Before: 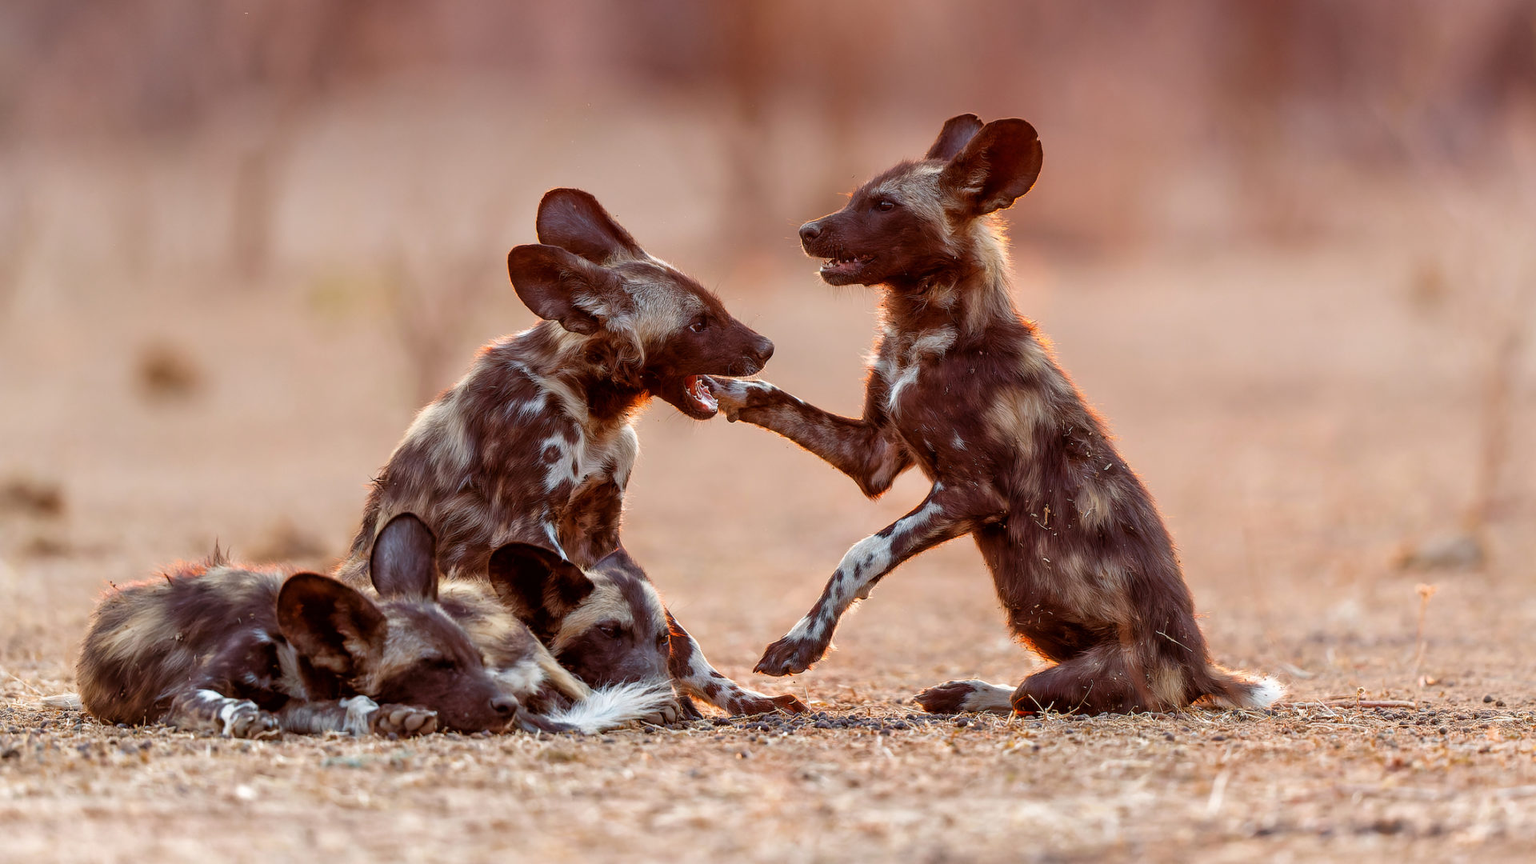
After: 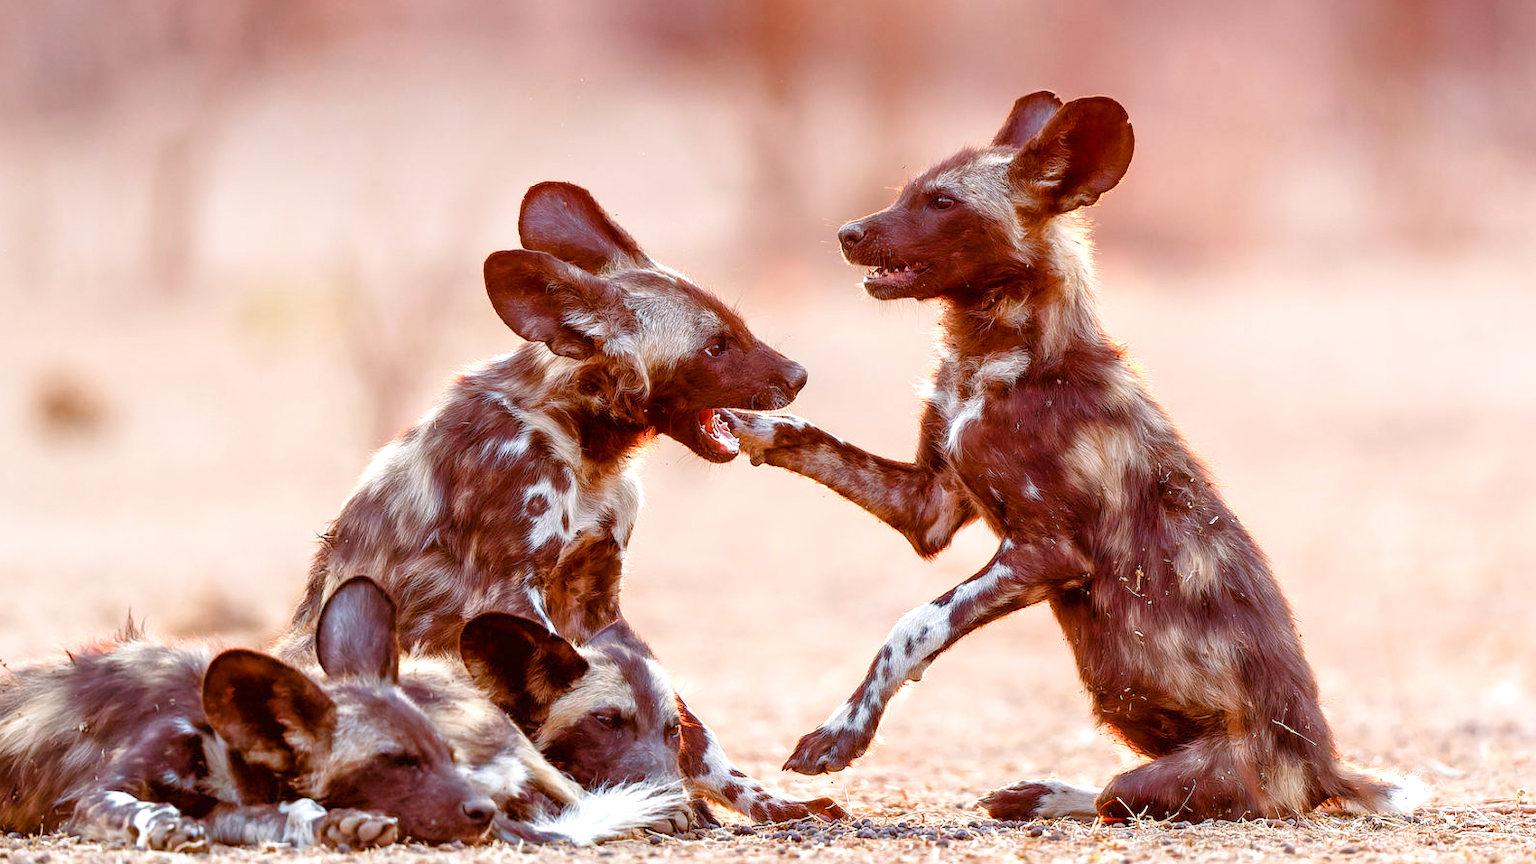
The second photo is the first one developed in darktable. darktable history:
crop and rotate: left 7.196%, top 4.574%, right 10.605%, bottom 13.178%
exposure: black level correction 0, exposure 1 EV, compensate highlight preservation false
color balance rgb: shadows lift › chroma 1%, shadows lift › hue 113°, highlights gain › chroma 0.2%, highlights gain › hue 333°, perceptual saturation grading › global saturation 20%, perceptual saturation grading › highlights -50%, perceptual saturation grading › shadows 25%, contrast -10%
white balance: red 0.983, blue 1.036
tone curve: curves: ch0 [(0, 0) (0.003, 0.003) (0.011, 0.011) (0.025, 0.026) (0.044, 0.046) (0.069, 0.072) (0.1, 0.103) (0.136, 0.141) (0.177, 0.184) (0.224, 0.233) (0.277, 0.287) (0.335, 0.348) (0.399, 0.414) (0.468, 0.486) (0.543, 0.563) (0.623, 0.647) (0.709, 0.736) (0.801, 0.831) (0.898, 0.92) (1, 1)], preserve colors none
